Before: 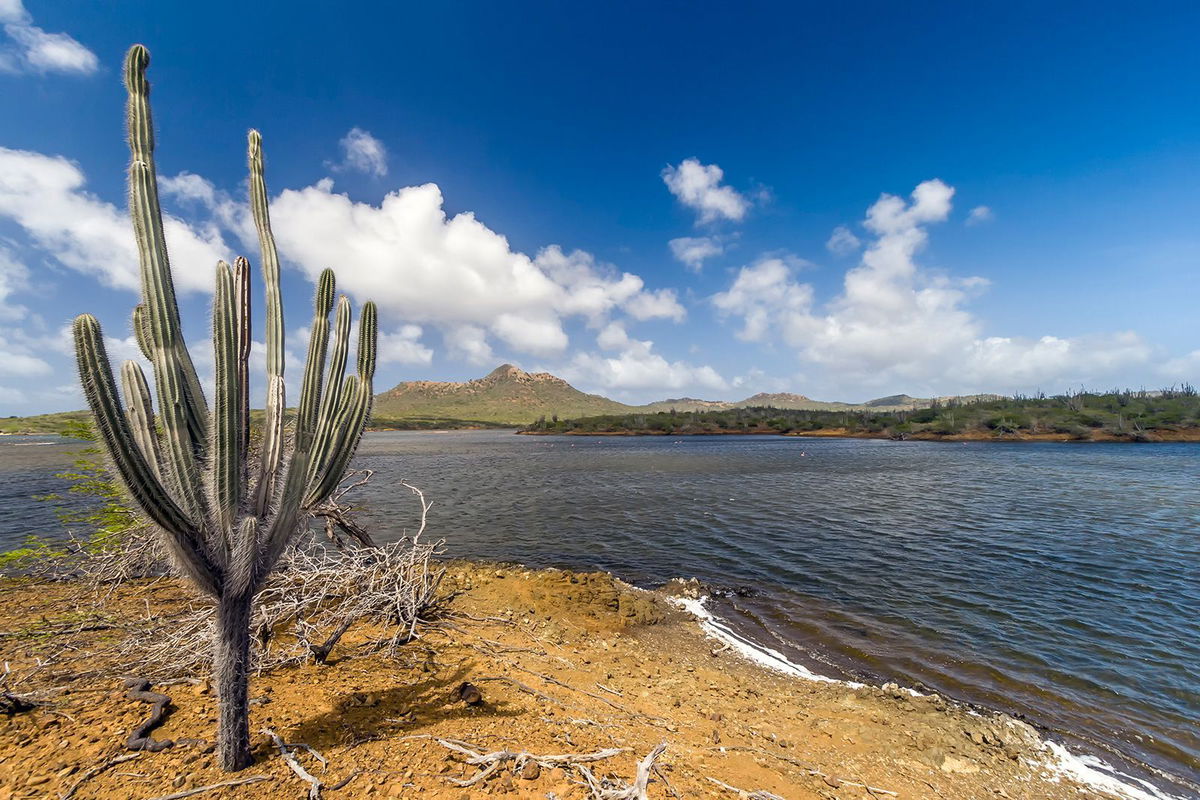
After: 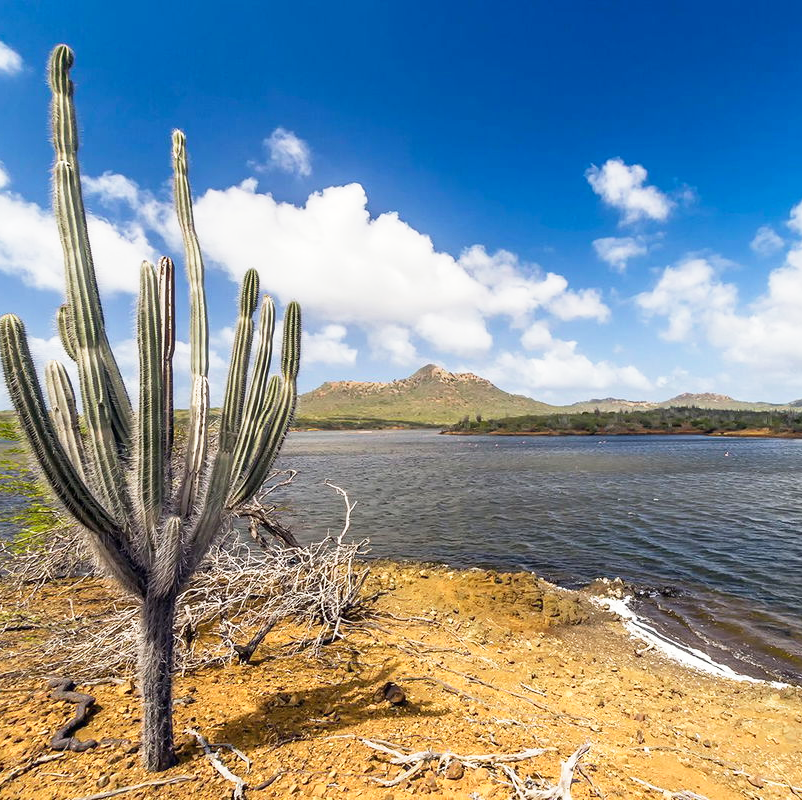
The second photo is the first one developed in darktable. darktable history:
crop and rotate: left 6.393%, right 26.704%
base curve: curves: ch0 [(0, 0) (0.579, 0.807) (1, 1)], preserve colors none
